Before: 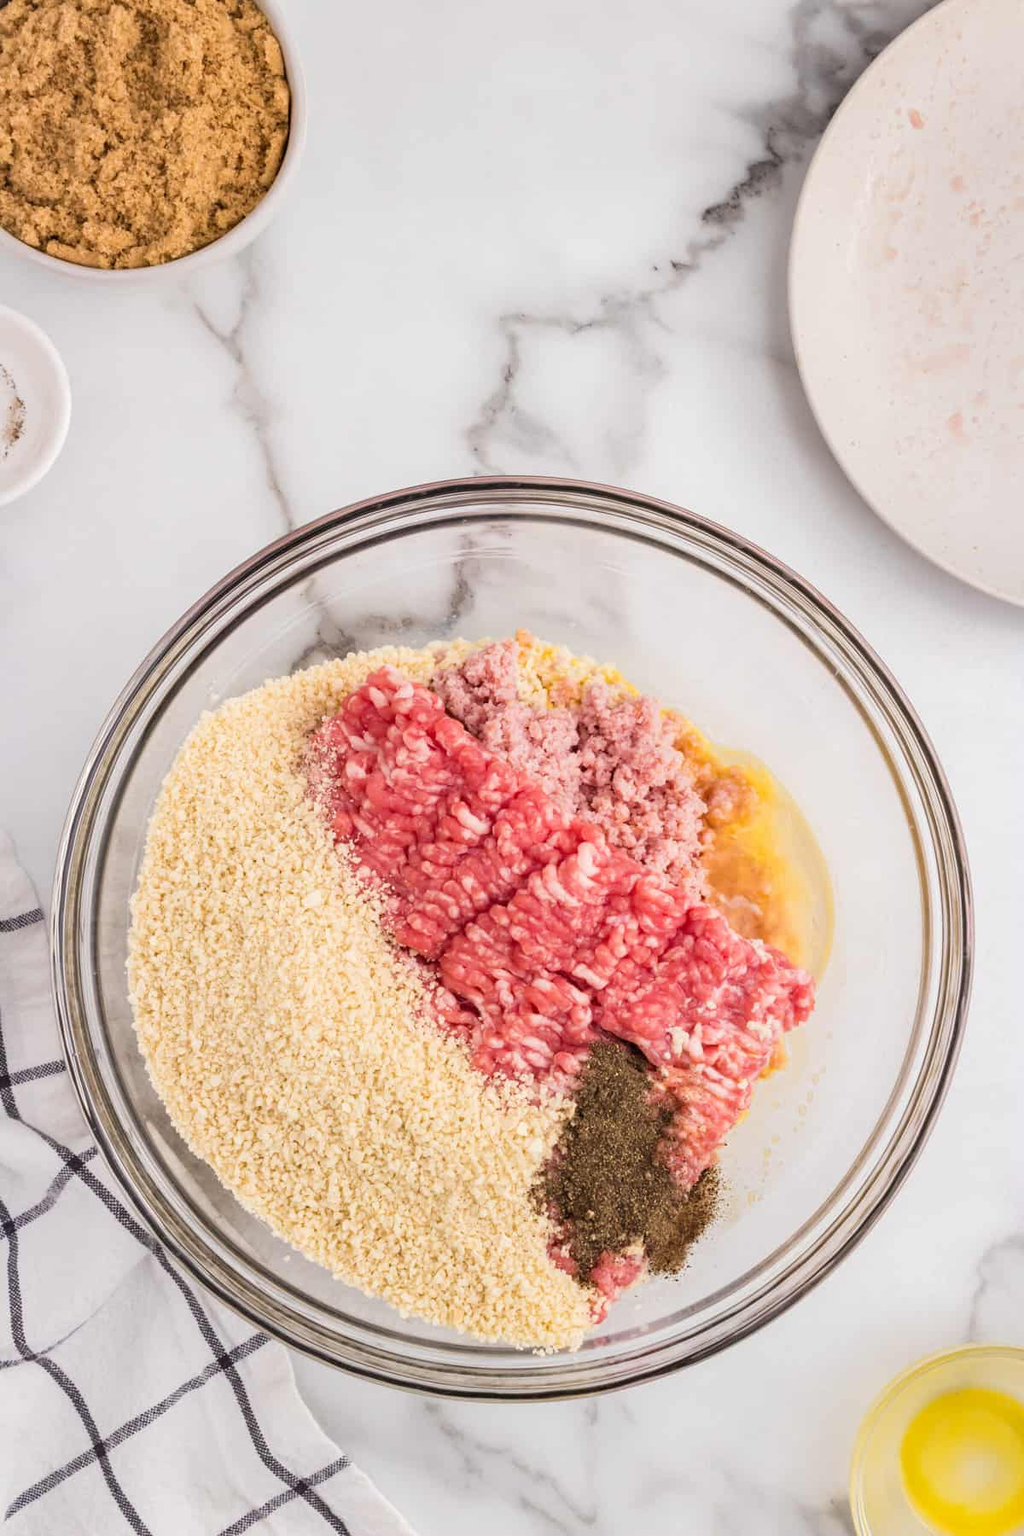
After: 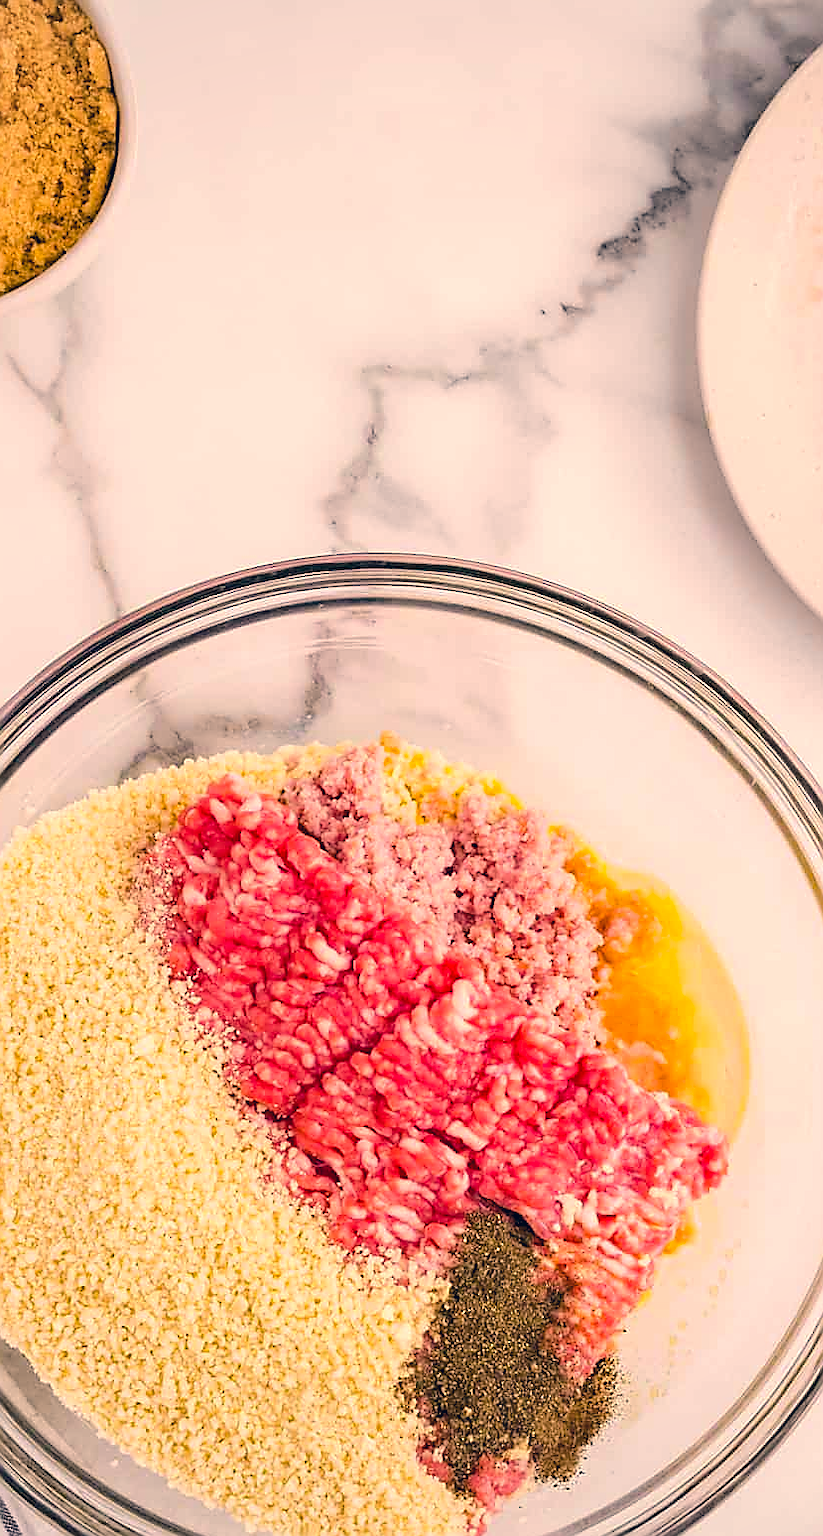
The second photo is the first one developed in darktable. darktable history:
color correction: highlights a* 10.34, highlights b* 14.79, shadows a* -9.64, shadows b* -14.86
crop: left 18.464%, right 12.293%, bottom 14%
color balance rgb: highlights gain › chroma 0.225%, highlights gain › hue 330.8°, perceptual saturation grading › global saturation 30.194%, perceptual brilliance grading › mid-tones 9.578%, perceptual brilliance grading › shadows 15.756%, contrast 4.985%
sharpen: radius 1.413, amount 1.264, threshold 0.653
vignetting: fall-off radius 61.18%, brightness -0.191, saturation -0.291
